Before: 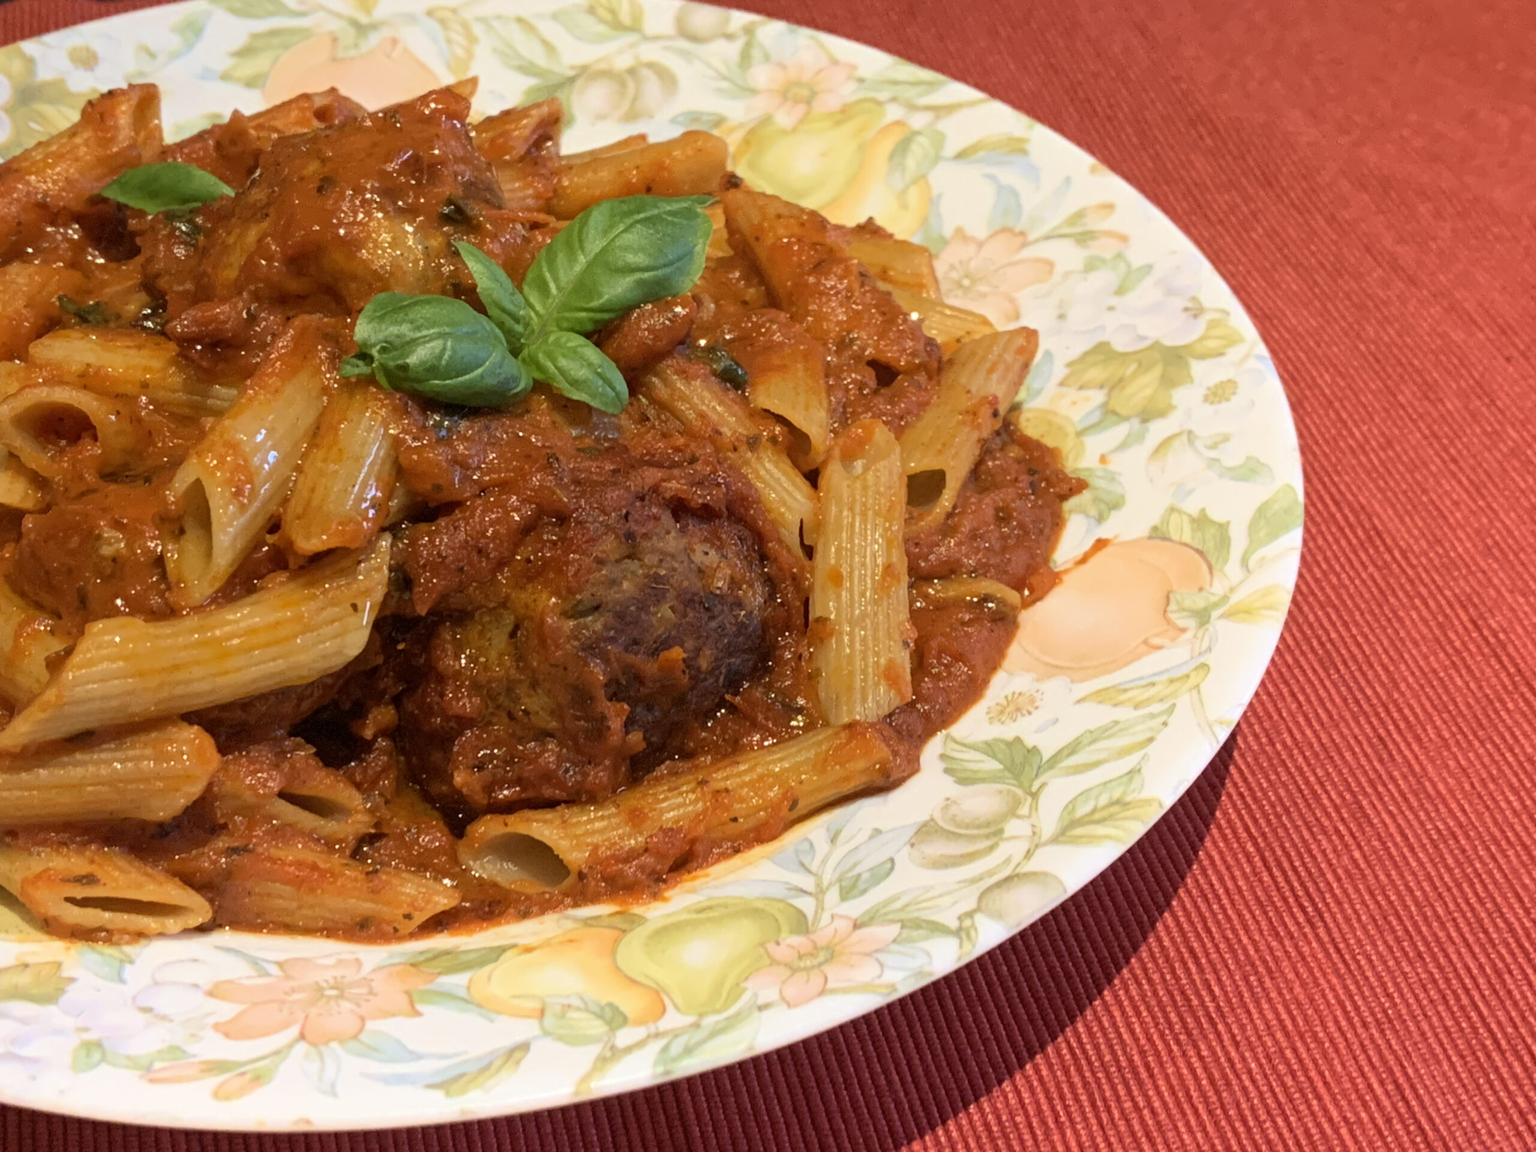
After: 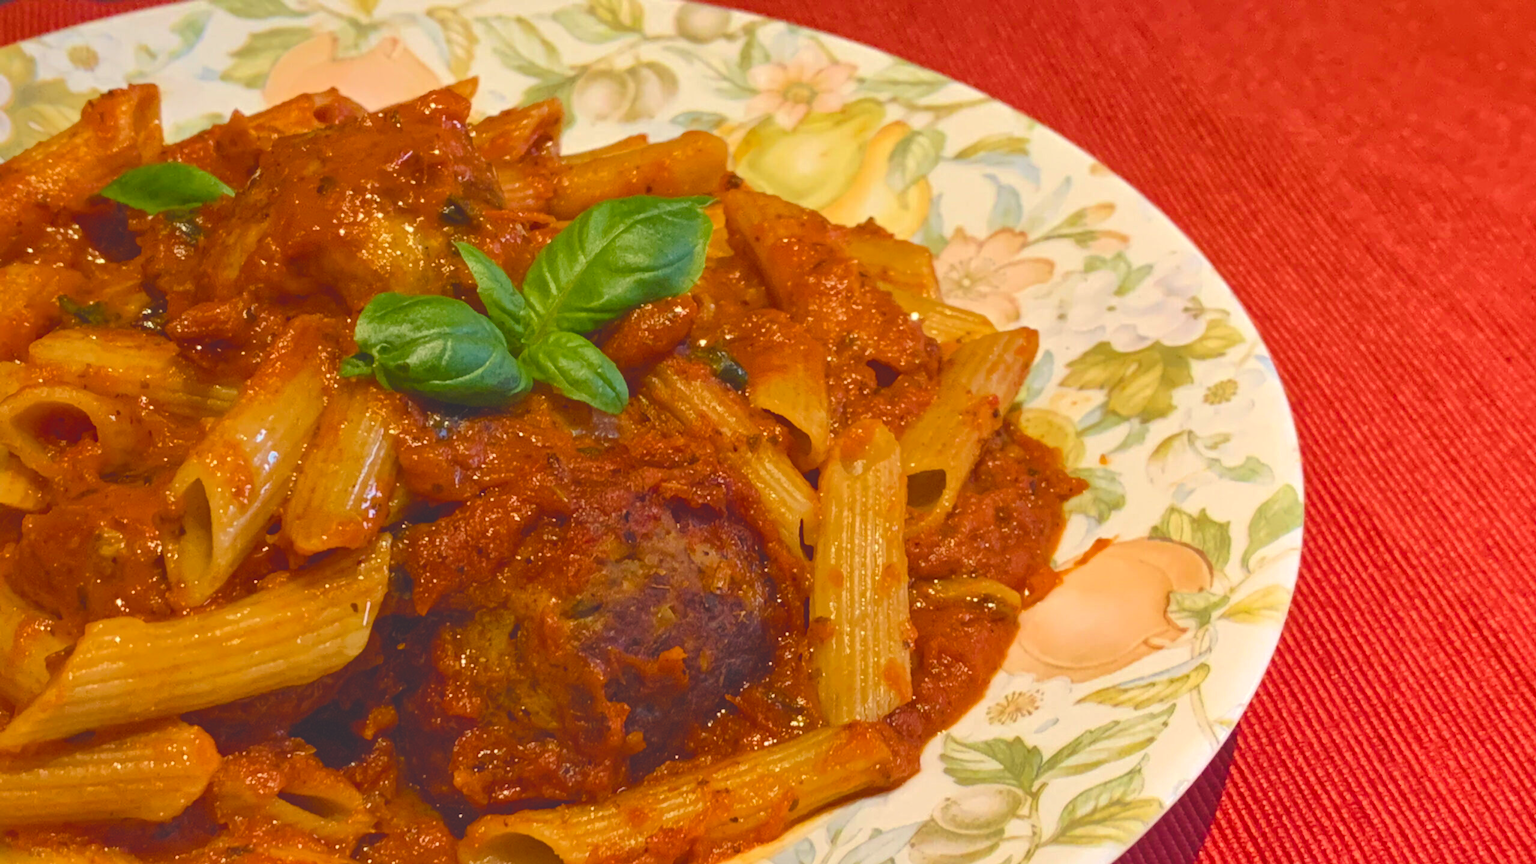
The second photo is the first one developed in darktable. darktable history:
color balance rgb: shadows lift › chroma 3%, shadows lift › hue 280.8°, power › hue 330°, highlights gain › chroma 3%, highlights gain › hue 75.6°, global offset › luminance 2%, perceptual saturation grading › global saturation 20%, perceptual saturation grading › highlights -25%, perceptual saturation grading › shadows 50%, global vibrance 20.33%
shadows and highlights: on, module defaults
crop: bottom 24.967%
